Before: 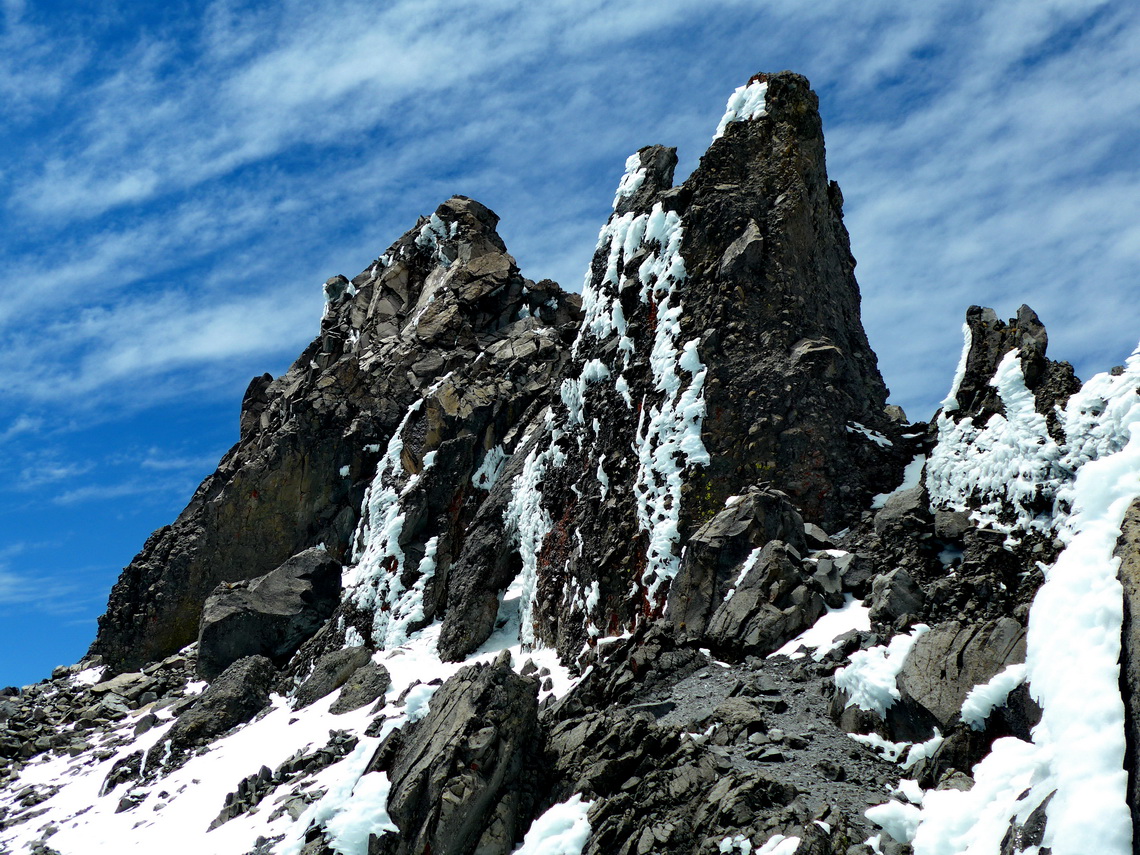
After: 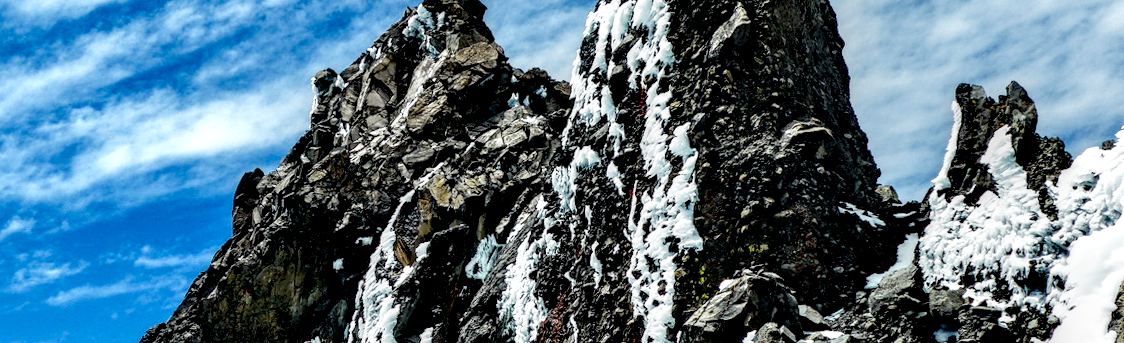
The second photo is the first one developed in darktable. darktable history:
filmic rgb: middle gray luminance 12.74%, black relative exposure -10.13 EV, white relative exposure 3.47 EV, threshold 6 EV, target black luminance 0%, hardness 5.74, latitude 44.69%, contrast 1.221, highlights saturation mix 5%, shadows ↔ highlights balance 26.78%, add noise in highlights 0, preserve chrominance no, color science v3 (2019), use custom middle-gray values true, iterations of high-quality reconstruction 0, contrast in highlights soft, enable highlight reconstruction true
local contrast: highlights 19%, detail 186%
crop and rotate: top 23.84%, bottom 34.294%
rotate and perspective: rotation -1.42°, crop left 0.016, crop right 0.984, crop top 0.035, crop bottom 0.965
shadows and highlights: shadows 30.86, highlights 0, soften with gaussian
